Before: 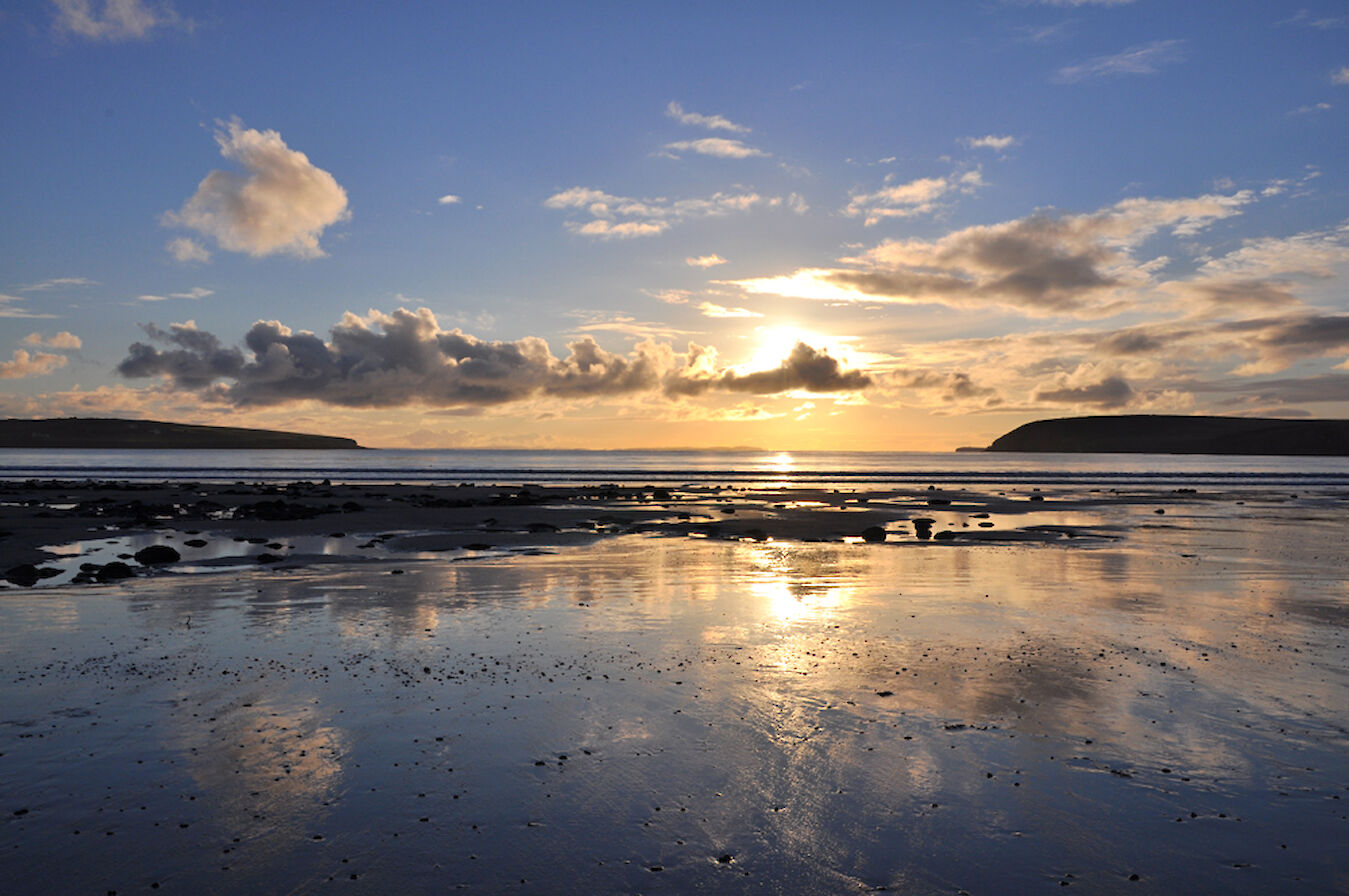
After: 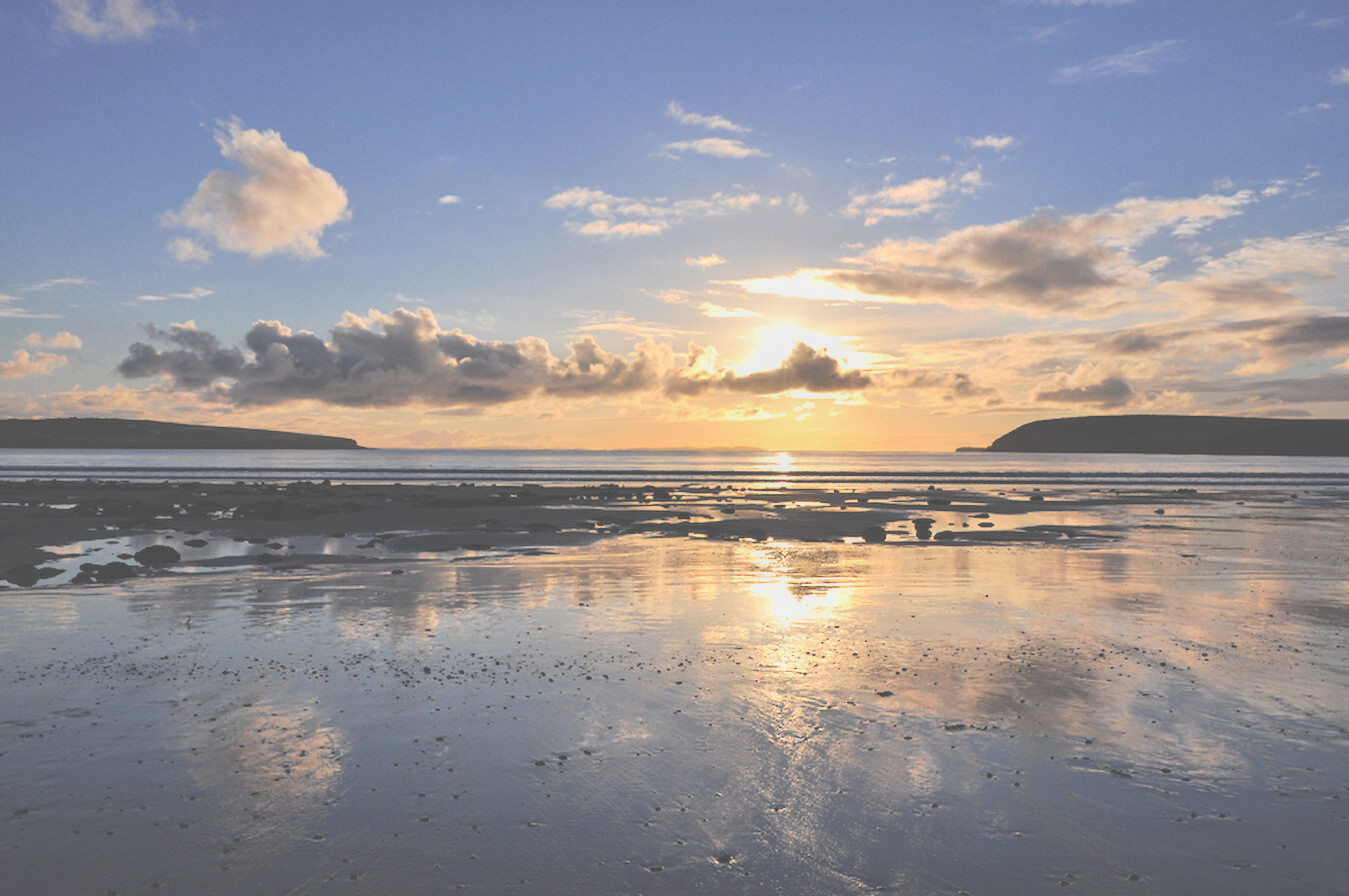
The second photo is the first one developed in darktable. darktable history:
local contrast: detail 130%
exposure: black level correction -0.071, exposure 0.5 EV, compensate highlight preservation false
filmic rgb: black relative exposure -7.65 EV, white relative exposure 4.56 EV, hardness 3.61, color science v6 (2022)
